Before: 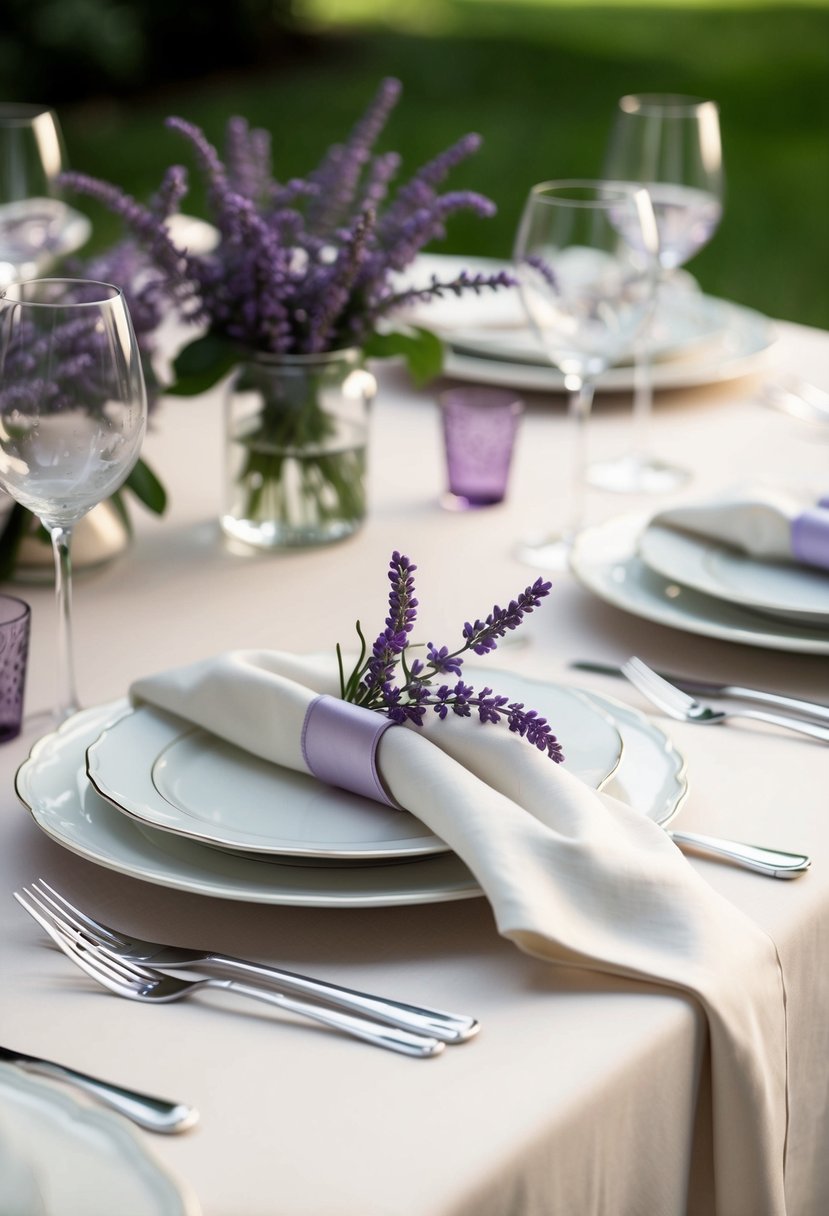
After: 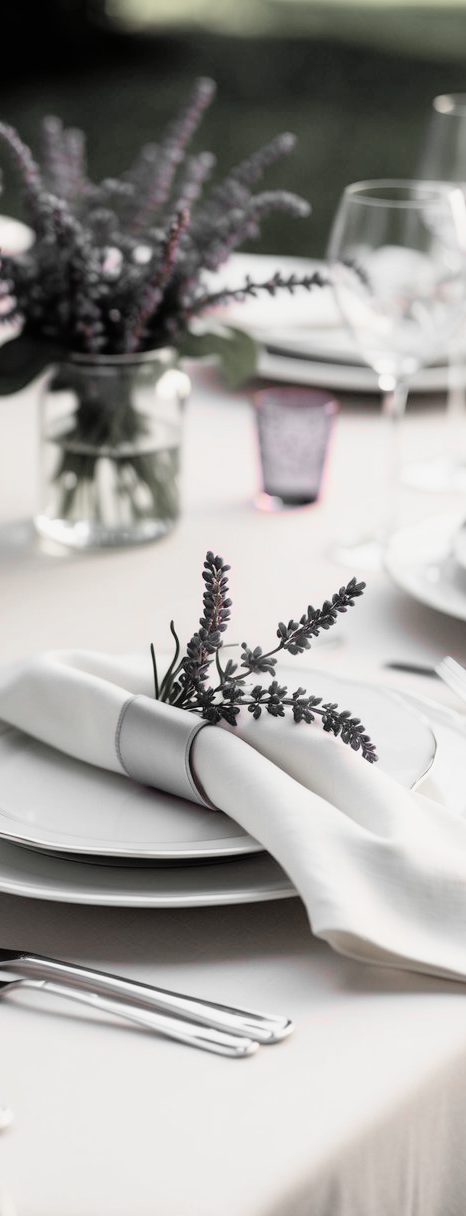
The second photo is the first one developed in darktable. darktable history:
color zones: curves: ch1 [(0, 0.831) (0.08, 0.771) (0.157, 0.268) (0.241, 0.207) (0.562, -0.005) (0.714, -0.013) (0.876, 0.01) (1, 0.831)]
crop and rotate: left 22.516%, right 21.234%
contrast brightness saturation: brightness 0.15
filmic rgb: black relative exposure -8.07 EV, white relative exposure 3 EV, hardness 5.35, contrast 1.25
